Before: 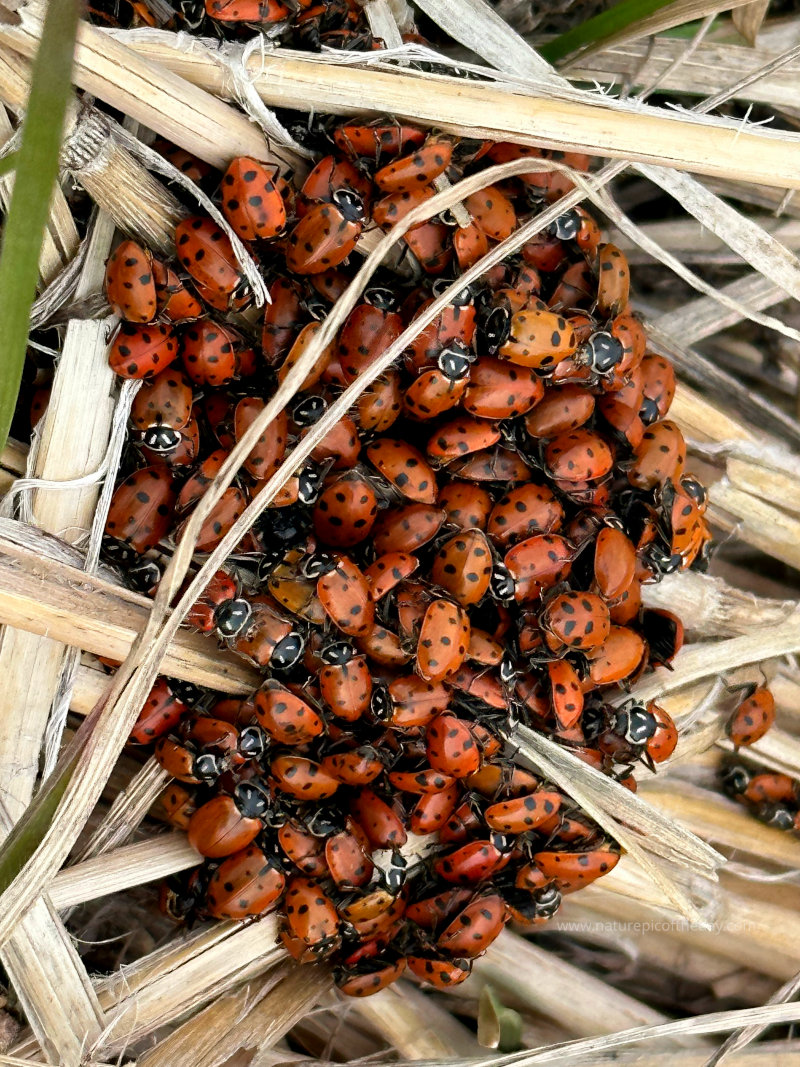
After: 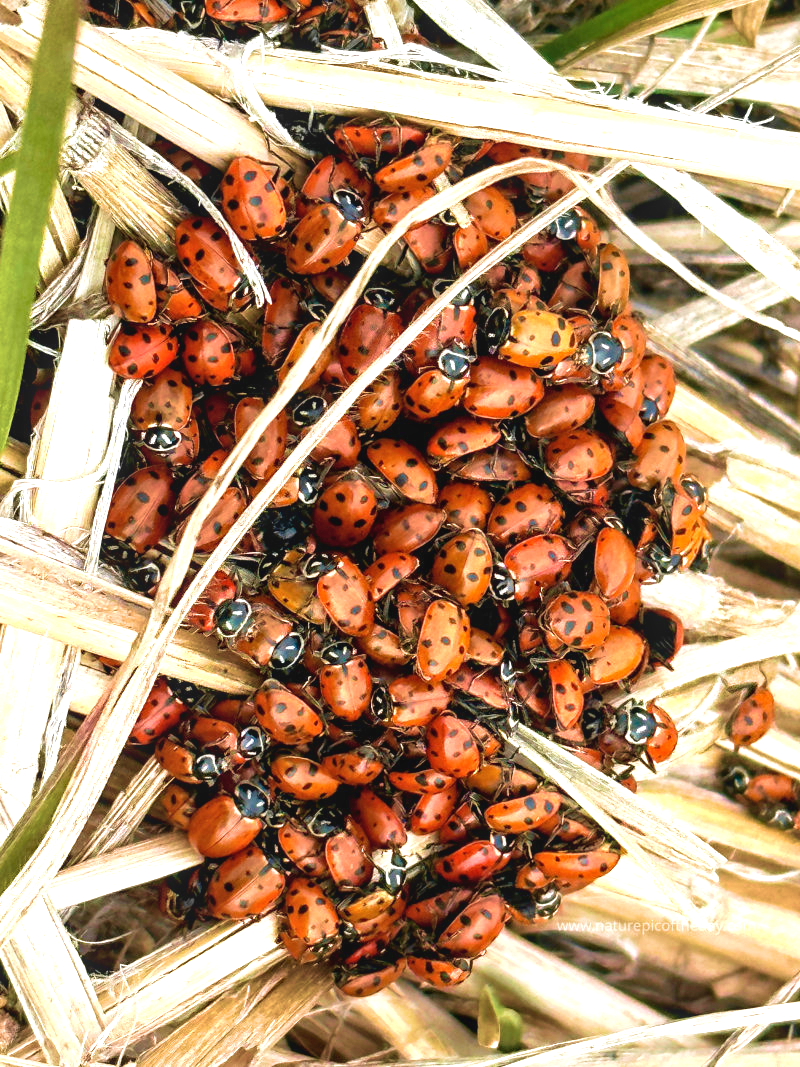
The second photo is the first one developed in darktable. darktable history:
velvia: strength 75%
exposure: exposure 1 EV, compensate highlight preservation false
local contrast: detail 110%
